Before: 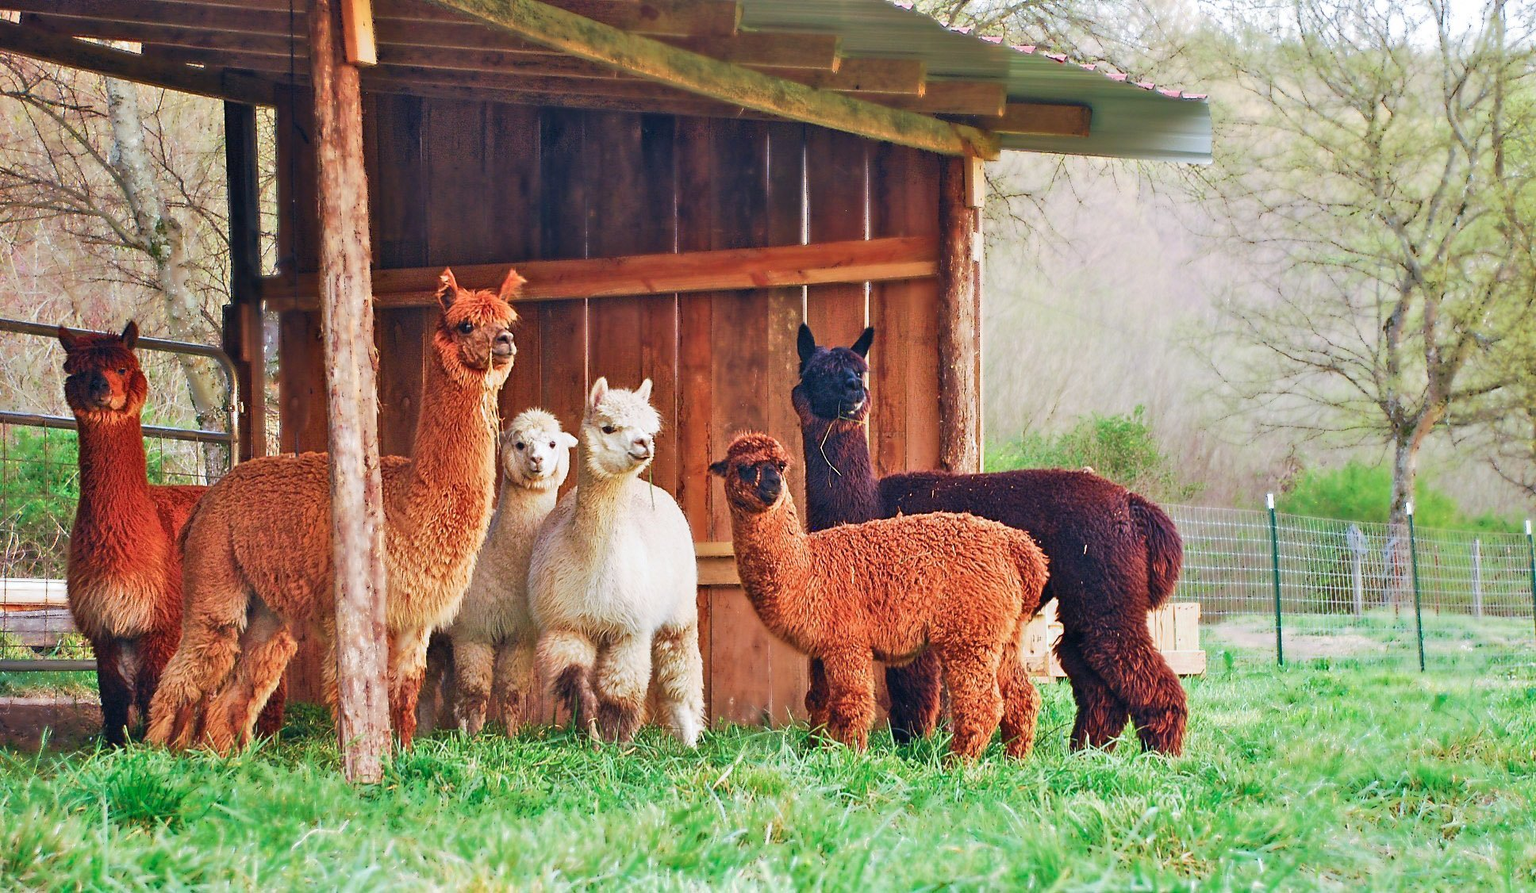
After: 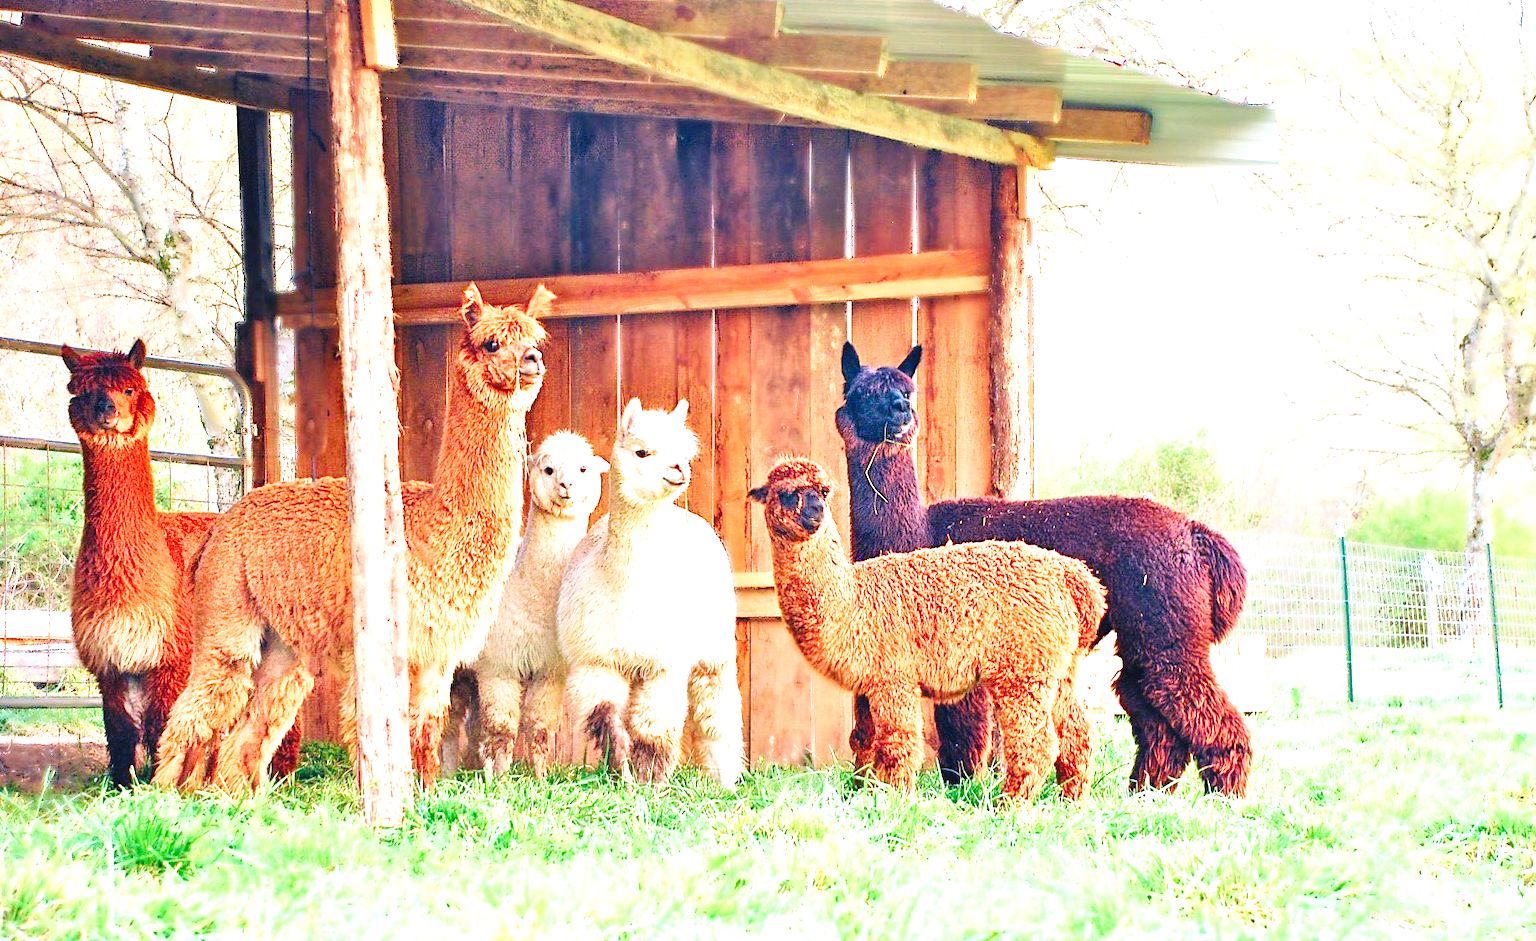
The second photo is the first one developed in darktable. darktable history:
exposure: black level correction 0, exposure 1.45 EV, compensate exposure bias true, compensate highlight preservation false
tone equalizer: on, module defaults
base curve: curves: ch0 [(0, 0) (0.036, 0.025) (0.121, 0.166) (0.206, 0.329) (0.605, 0.79) (1, 1)], preserve colors none
crop and rotate: right 5.167%
